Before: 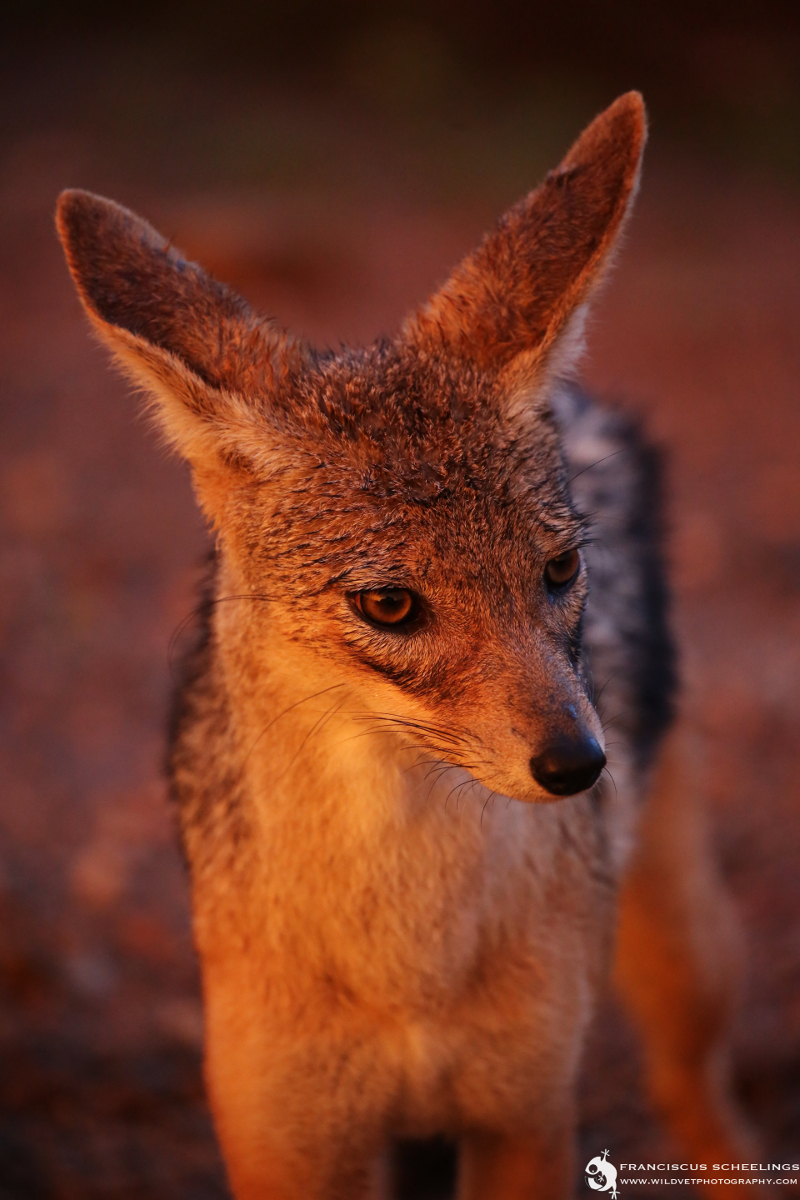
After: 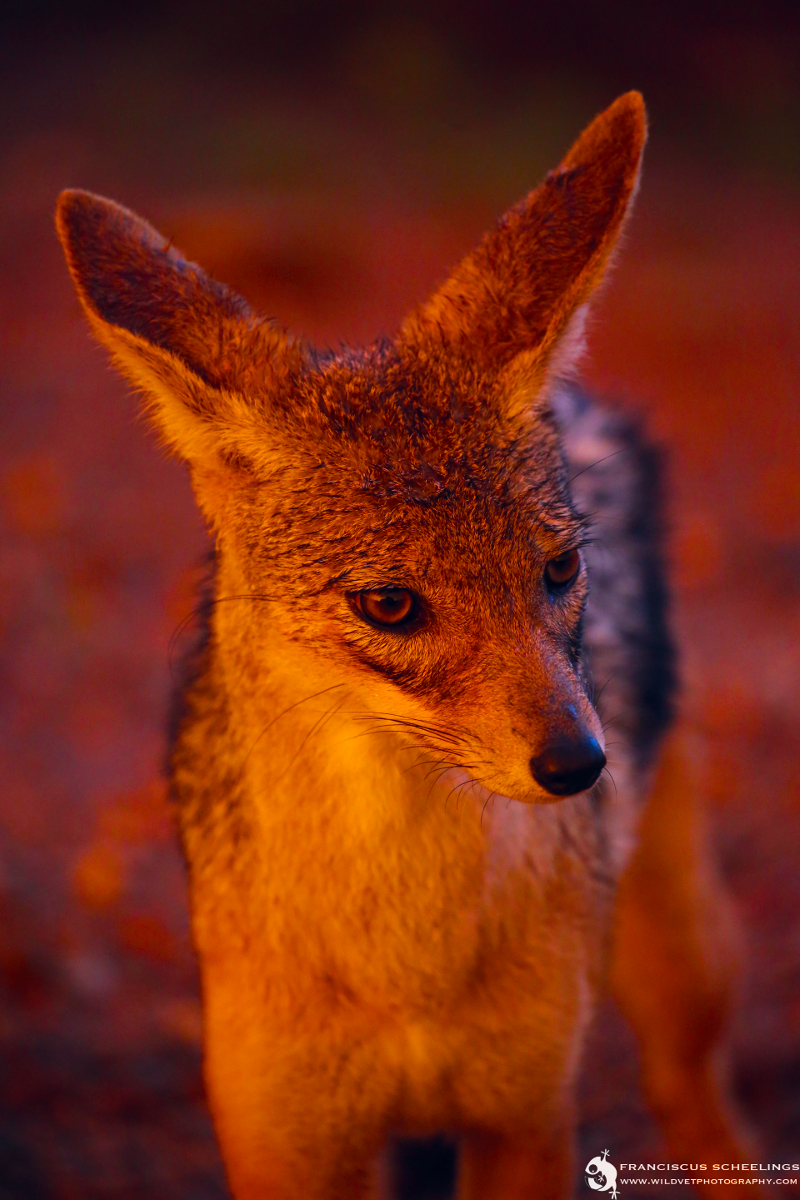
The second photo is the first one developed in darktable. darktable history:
color balance rgb: global offset › chroma 0.064%, global offset › hue 253.21°, linear chroma grading › highlights 98.988%, linear chroma grading › global chroma 23.343%, perceptual saturation grading › global saturation 25.042%
